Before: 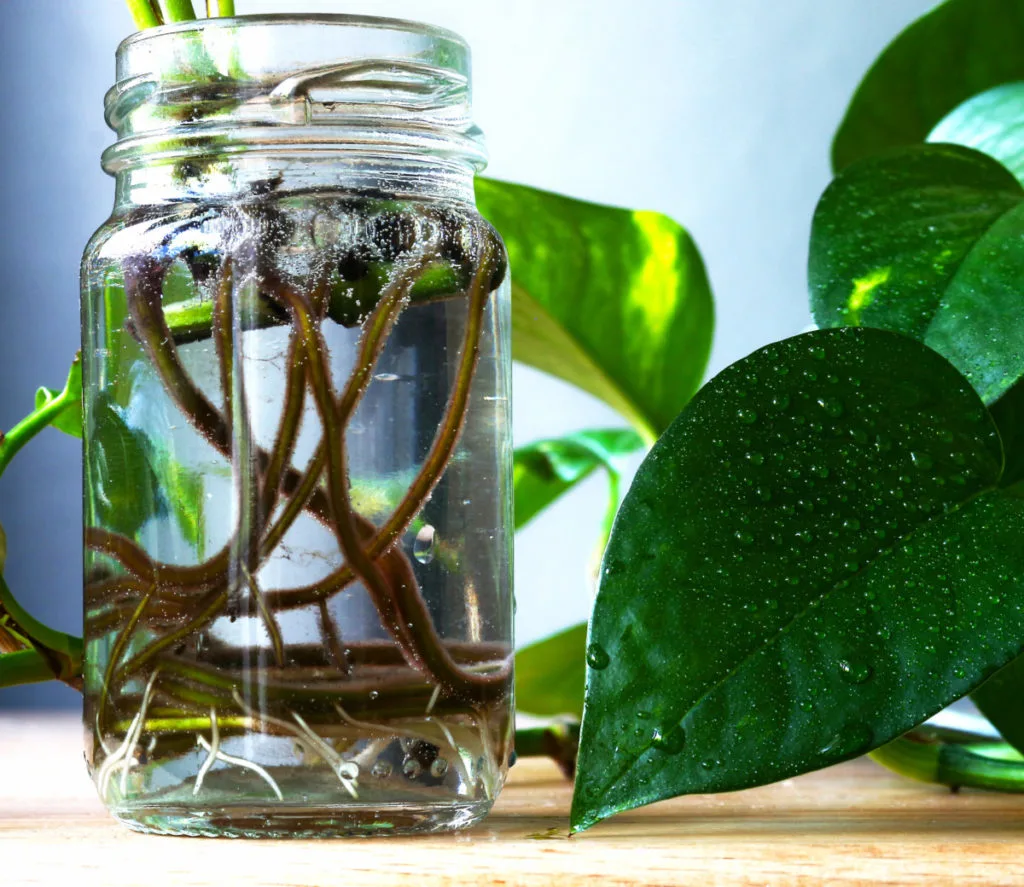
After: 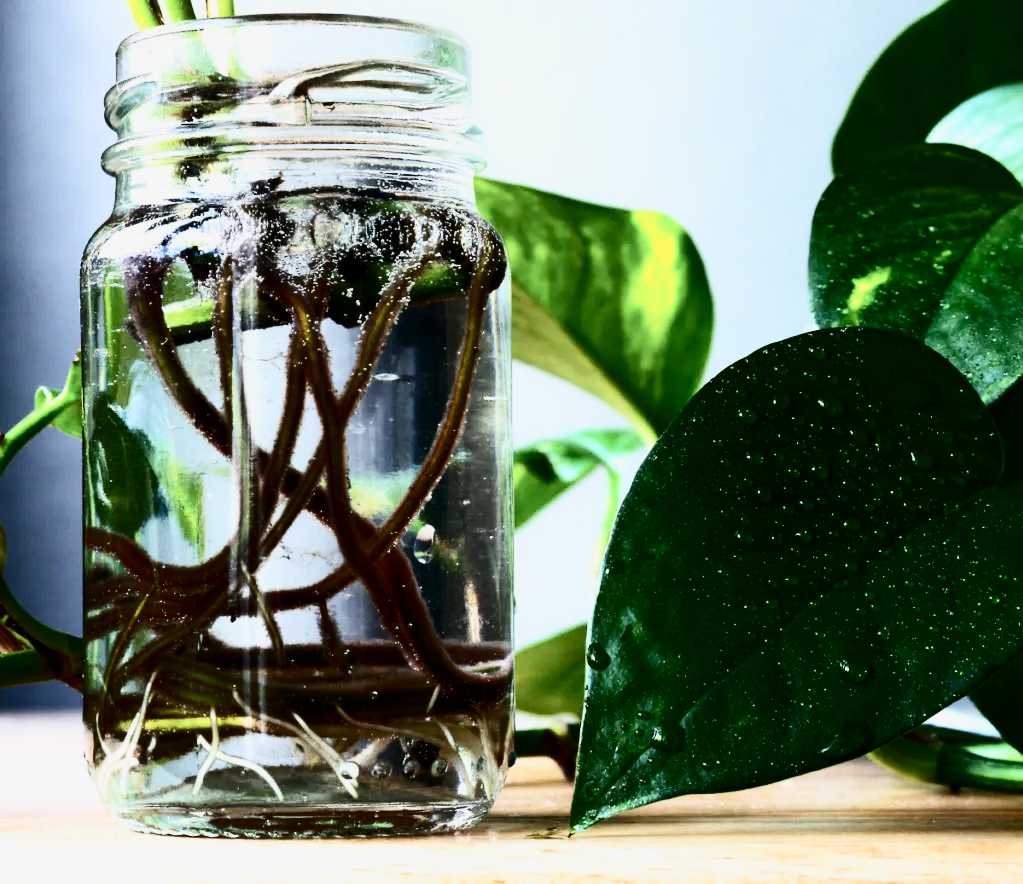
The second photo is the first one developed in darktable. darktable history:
crop: top 0.05%, bottom 0.098%
contrast brightness saturation: contrast 0.5, saturation -0.1
filmic rgb: hardness 4.17
